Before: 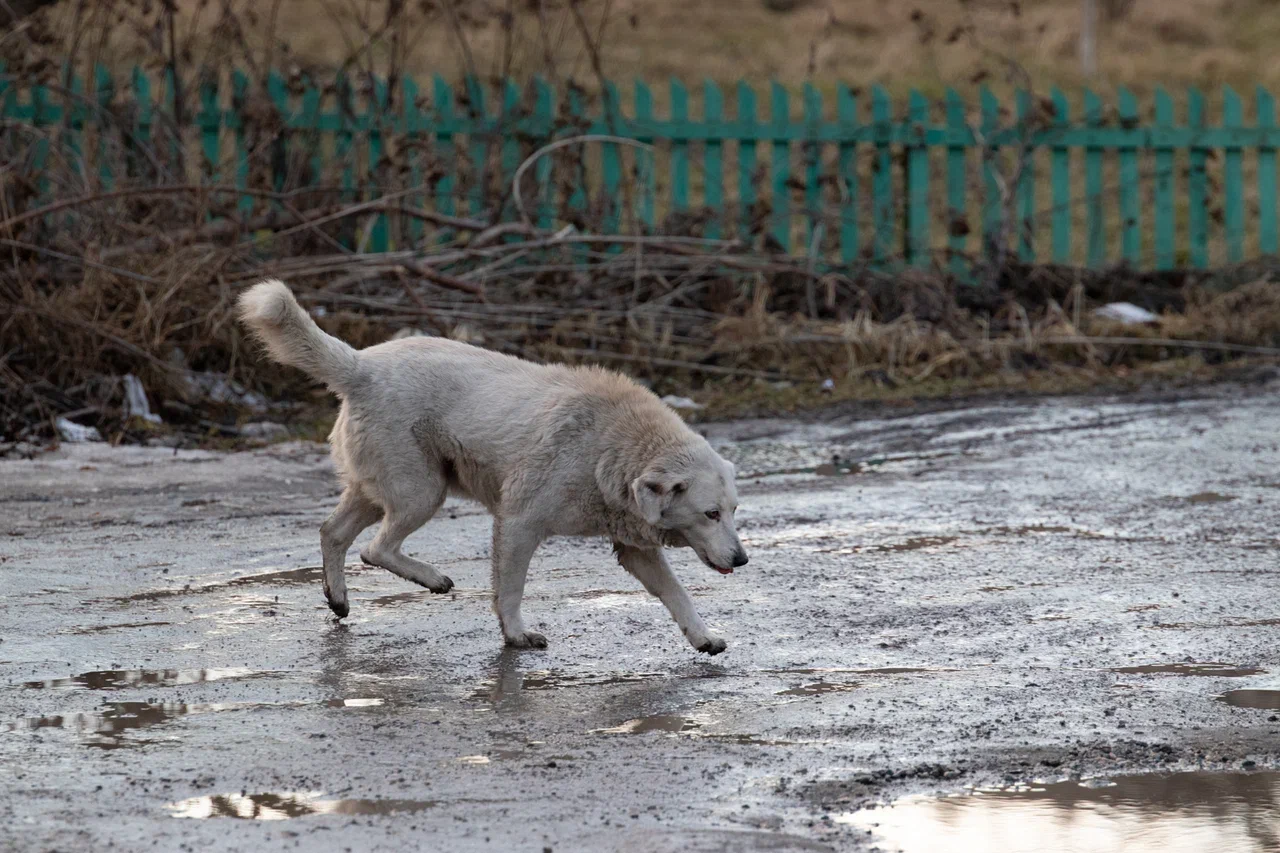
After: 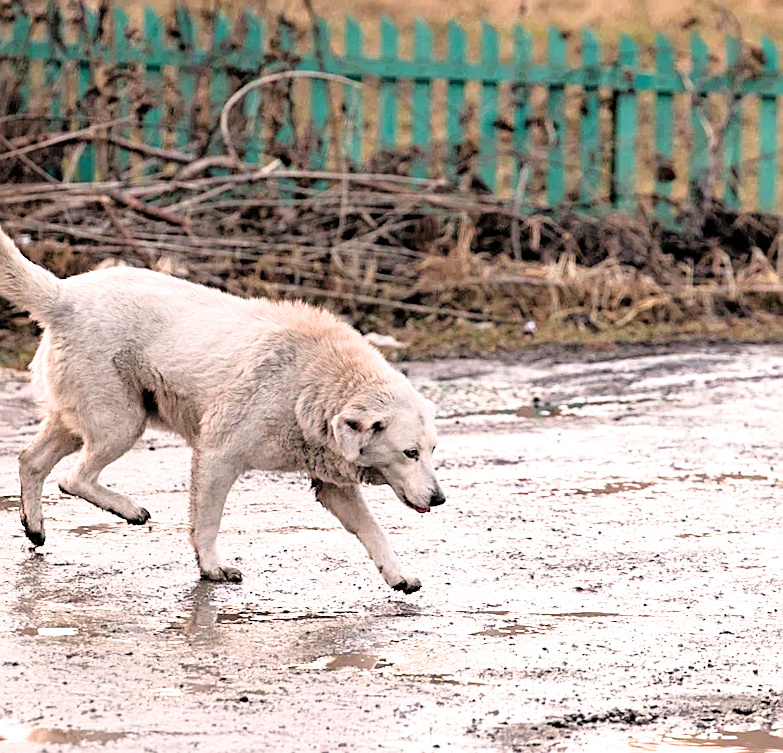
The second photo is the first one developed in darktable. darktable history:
white balance: red 1.127, blue 0.943
exposure: black level correction 0, exposure 1.6 EV, compensate exposure bias true, compensate highlight preservation false
crop and rotate: left 22.918%, top 5.629%, right 14.711%, bottom 2.247%
sharpen: on, module defaults
filmic rgb: black relative exposure -3.92 EV, white relative exposure 3.14 EV, hardness 2.87
rotate and perspective: rotation 1.57°, crop left 0.018, crop right 0.982, crop top 0.039, crop bottom 0.961
